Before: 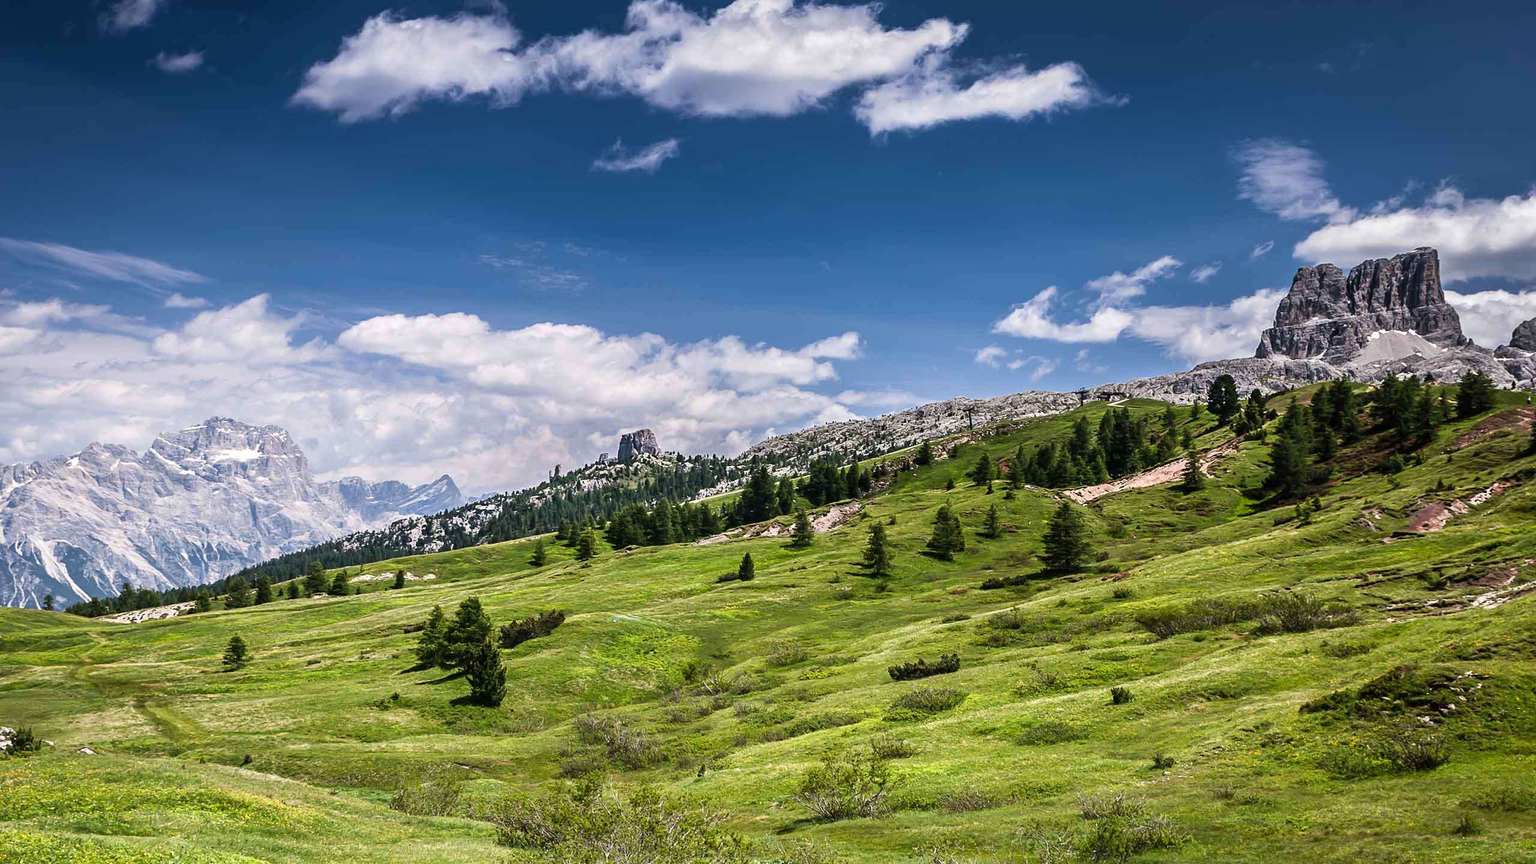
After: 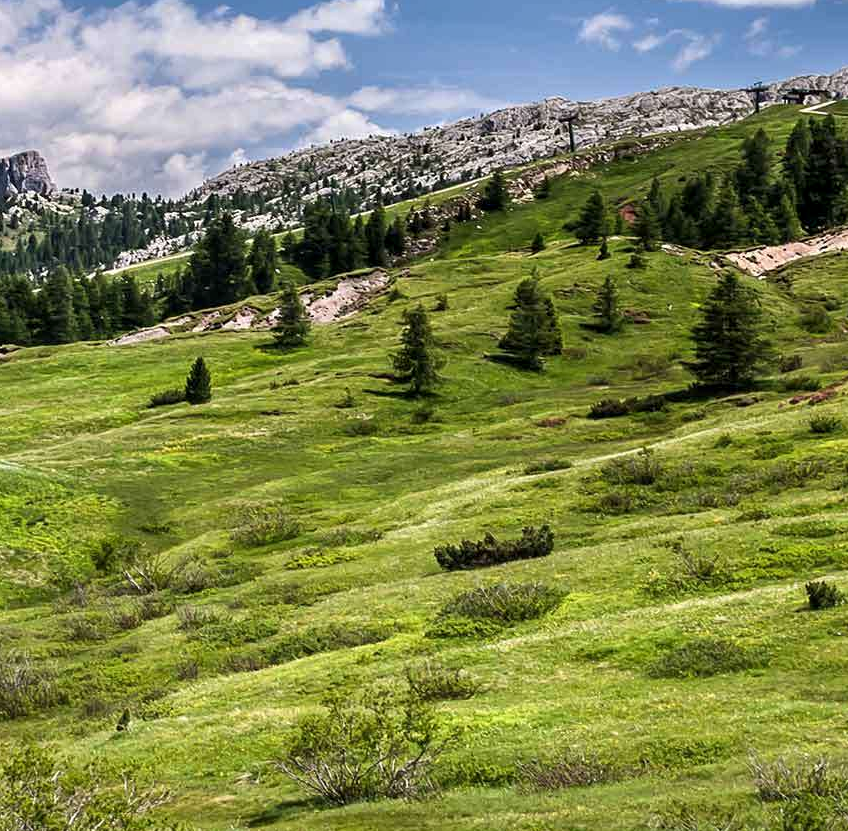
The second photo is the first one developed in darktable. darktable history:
local contrast: highlights 100%, shadows 100%, detail 120%, midtone range 0.2
crop: left 40.878%, top 39.176%, right 25.993%, bottom 3.081%
